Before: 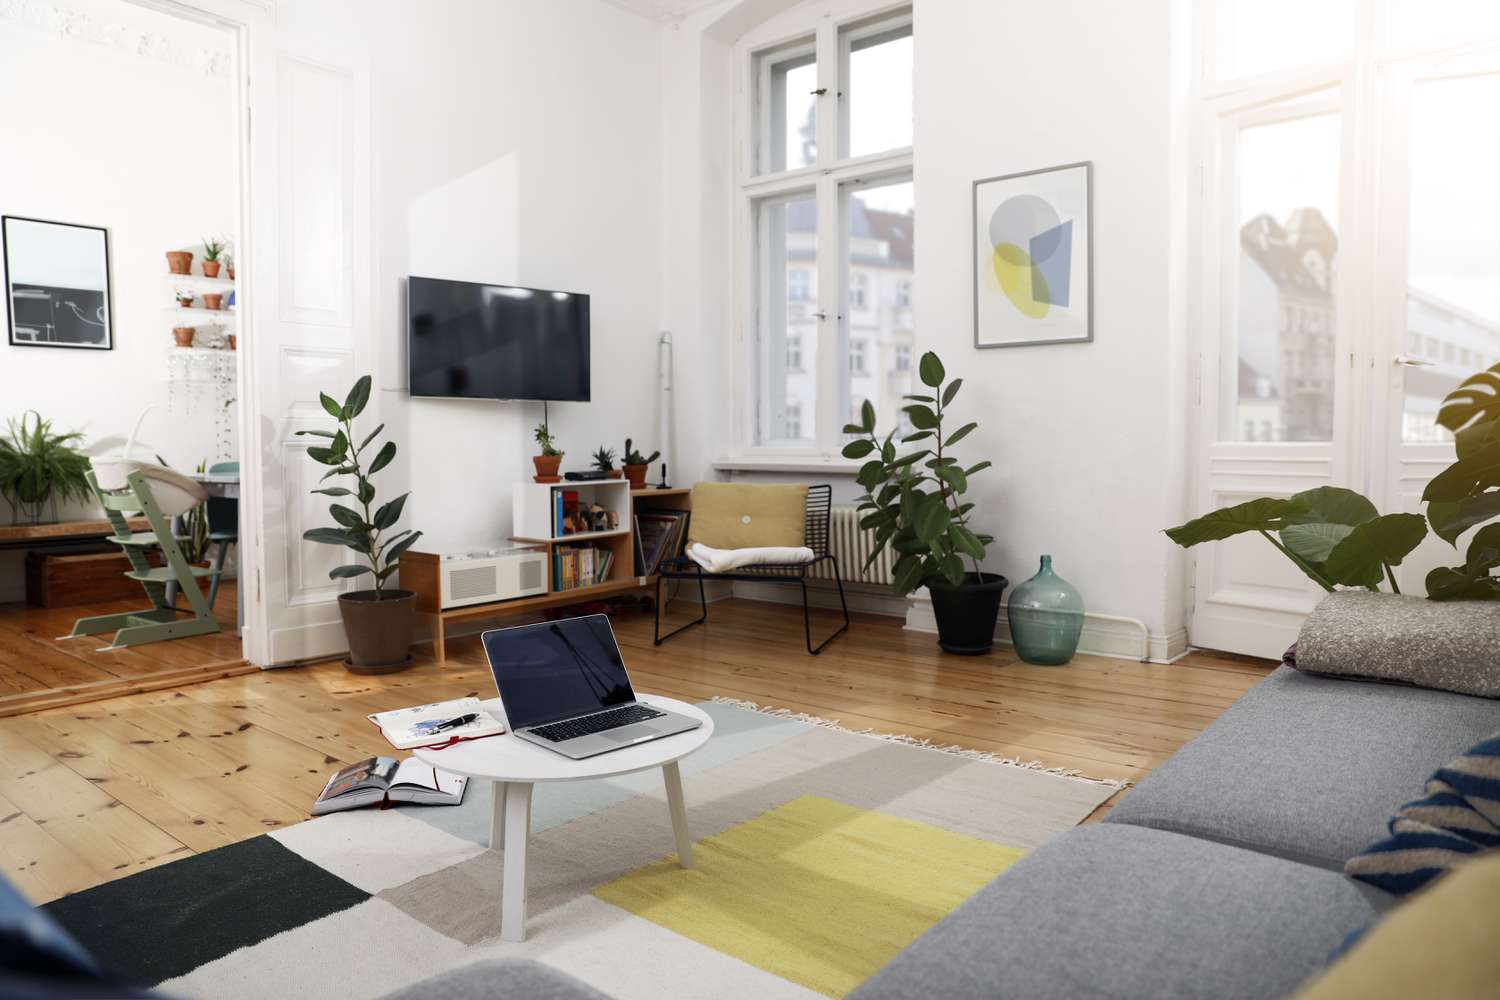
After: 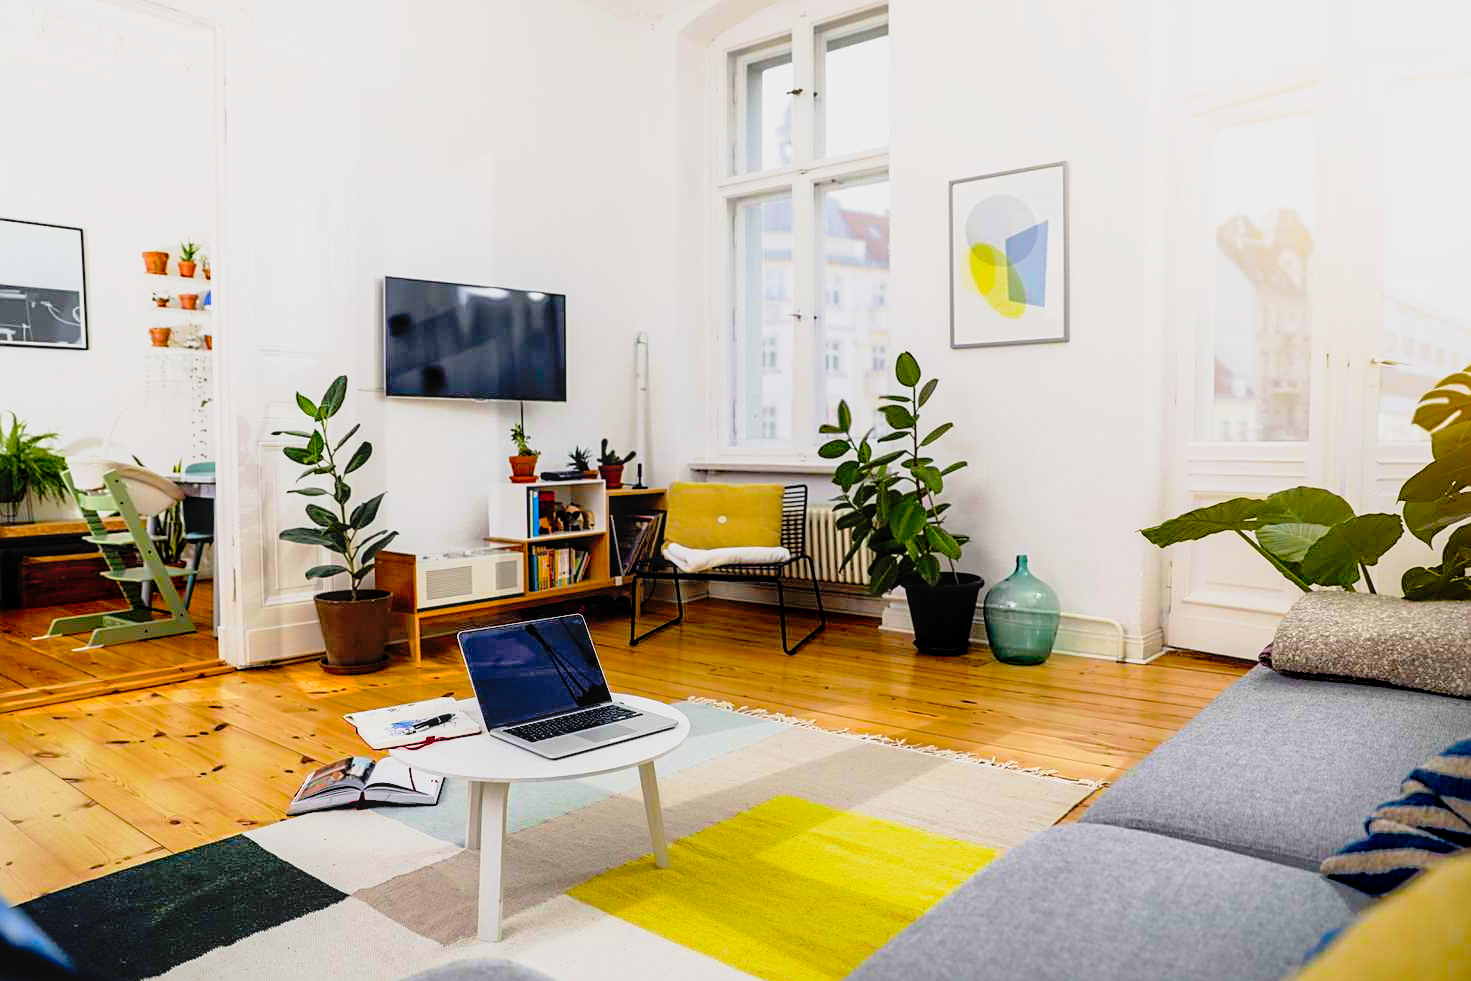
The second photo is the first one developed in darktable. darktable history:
sharpen: on, module defaults
contrast brightness saturation: brightness 0.087, saturation 0.192
exposure: exposure 0.13 EV, compensate highlight preservation false
crop: left 1.641%, right 0.266%, bottom 1.838%
tone curve: curves: ch0 [(0, 0) (0.105, 0.044) (0.195, 0.128) (0.283, 0.283) (0.384, 0.404) (0.485, 0.531) (0.638, 0.681) (0.795, 0.879) (1, 0.977)]; ch1 [(0, 0) (0.161, 0.092) (0.35, 0.33) (0.379, 0.401) (0.456, 0.469) (0.498, 0.503) (0.531, 0.537) (0.596, 0.621) (0.635, 0.671) (1, 1)]; ch2 [(0, 0) (0.371, 0.362) (0.437, 0.437) (0.483, 0.484) (0.53, 0.515) (0.56, 0.58) (0.622, 0.606) (1, 1)], preserve colors none
local contrast: on, module defaults
filmic rgb: black relative exposure -7.65 EV, white relative exposure 4.56 EV, hardness 3.61
color balance rgb: shadows lift › hue 84.7°, linear chroma grading › global chroma 24.355%, perceptual saturation grading › global saturation 30.993%
